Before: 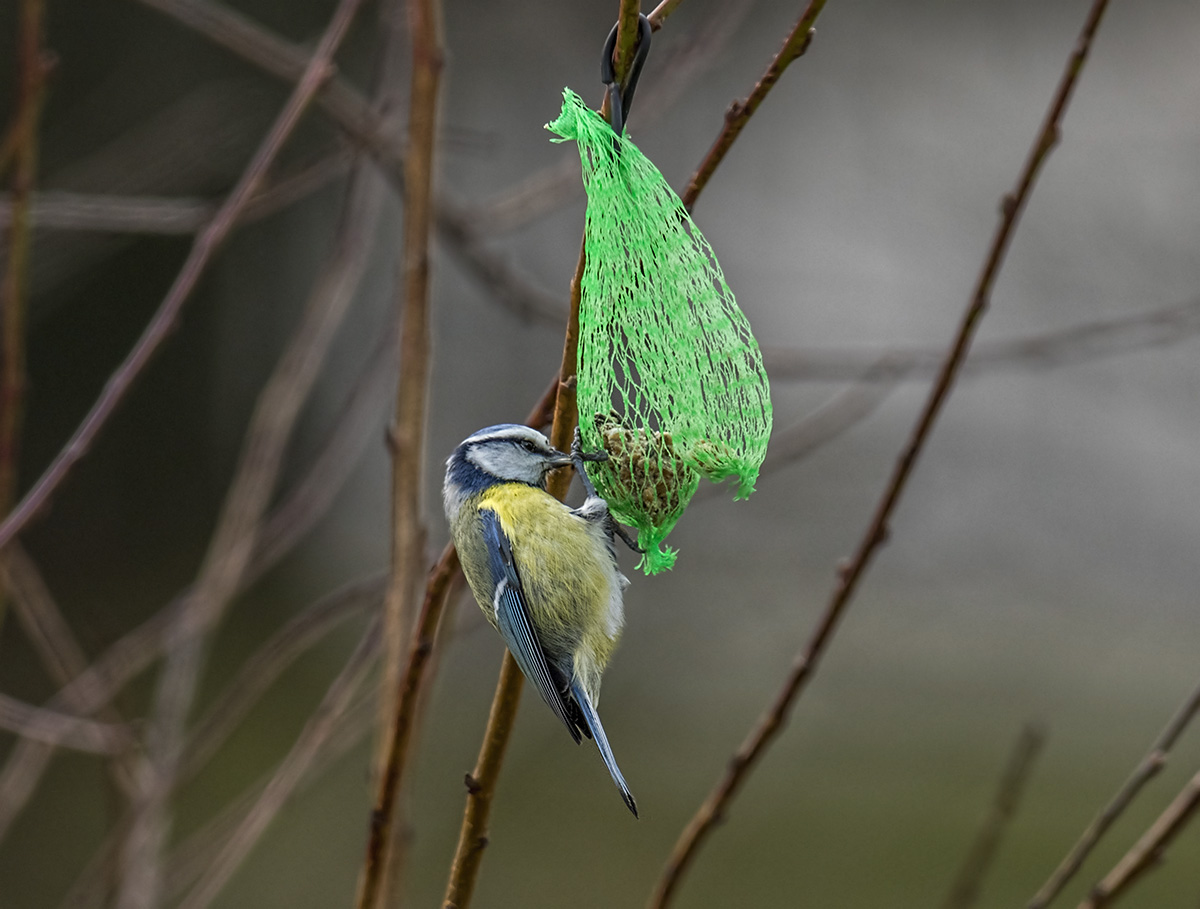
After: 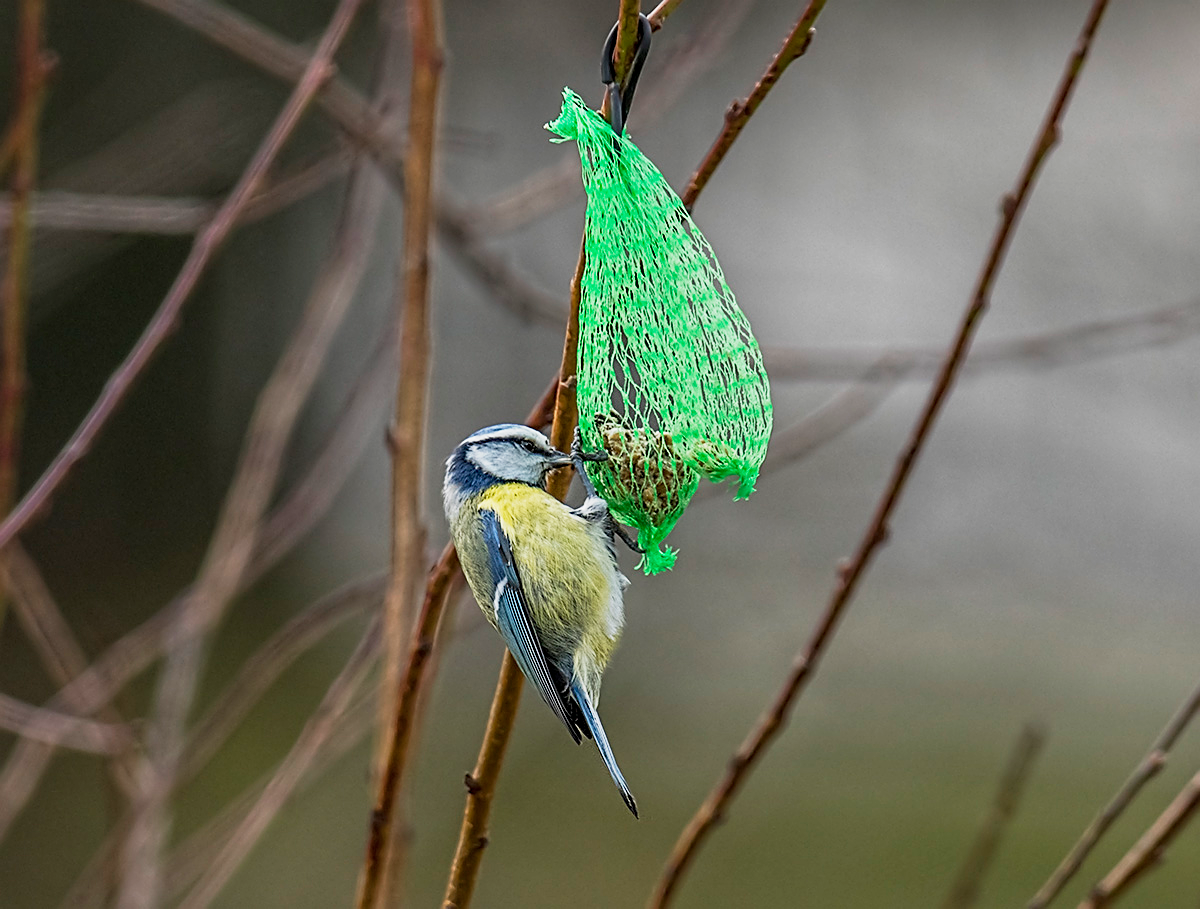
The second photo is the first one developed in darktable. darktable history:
shadows and highlights: radius 128.2, shadows 21.06, highlights -23.09, low approximation 0.01
base curve: curves: ch0 [(0, 0) (0.088, 0.125) (0.176, 0.251) (0.354, 0.501) (0.613, 0.749) (1, 0.877)], preserve colors none
sharpen: on, module defaults
